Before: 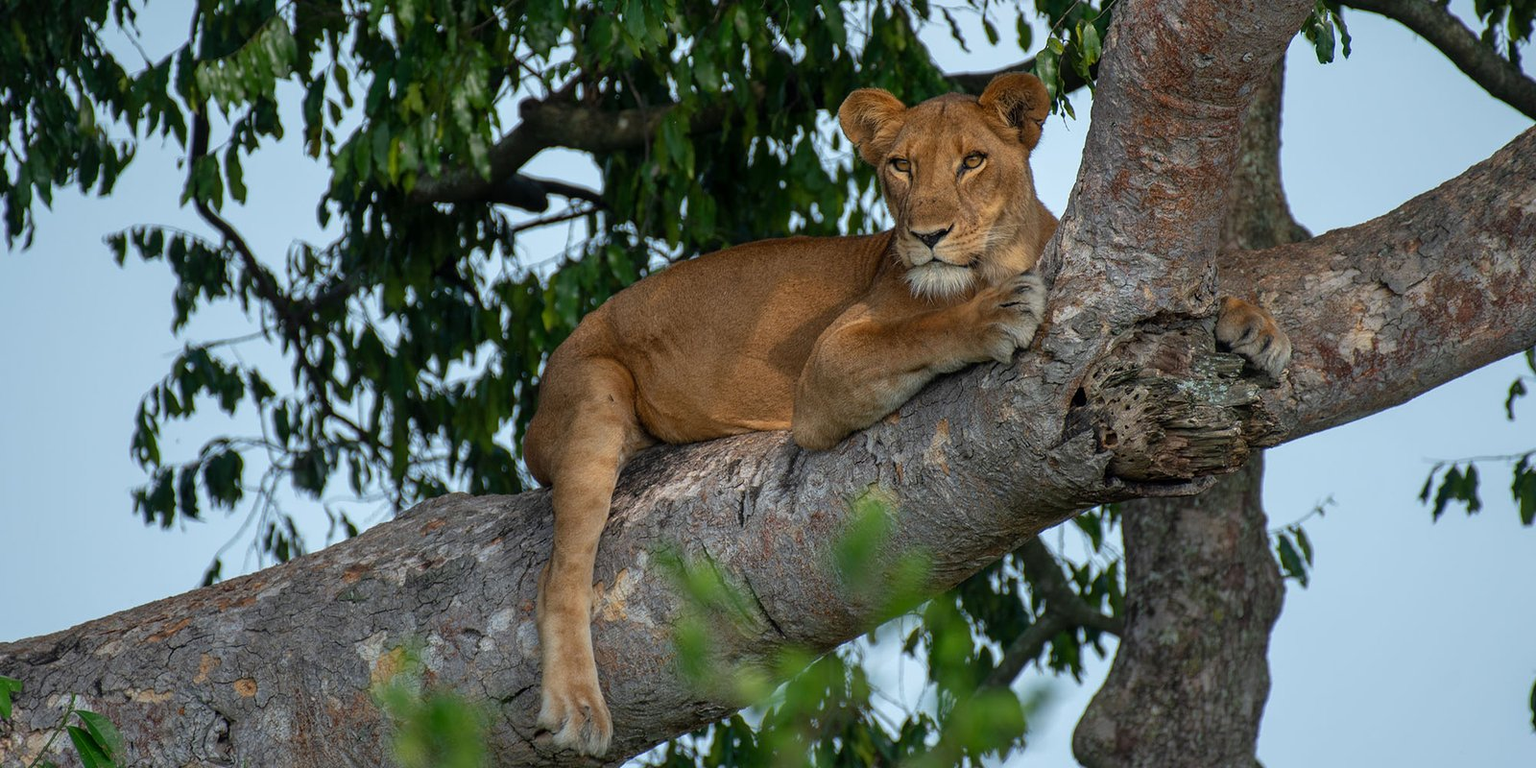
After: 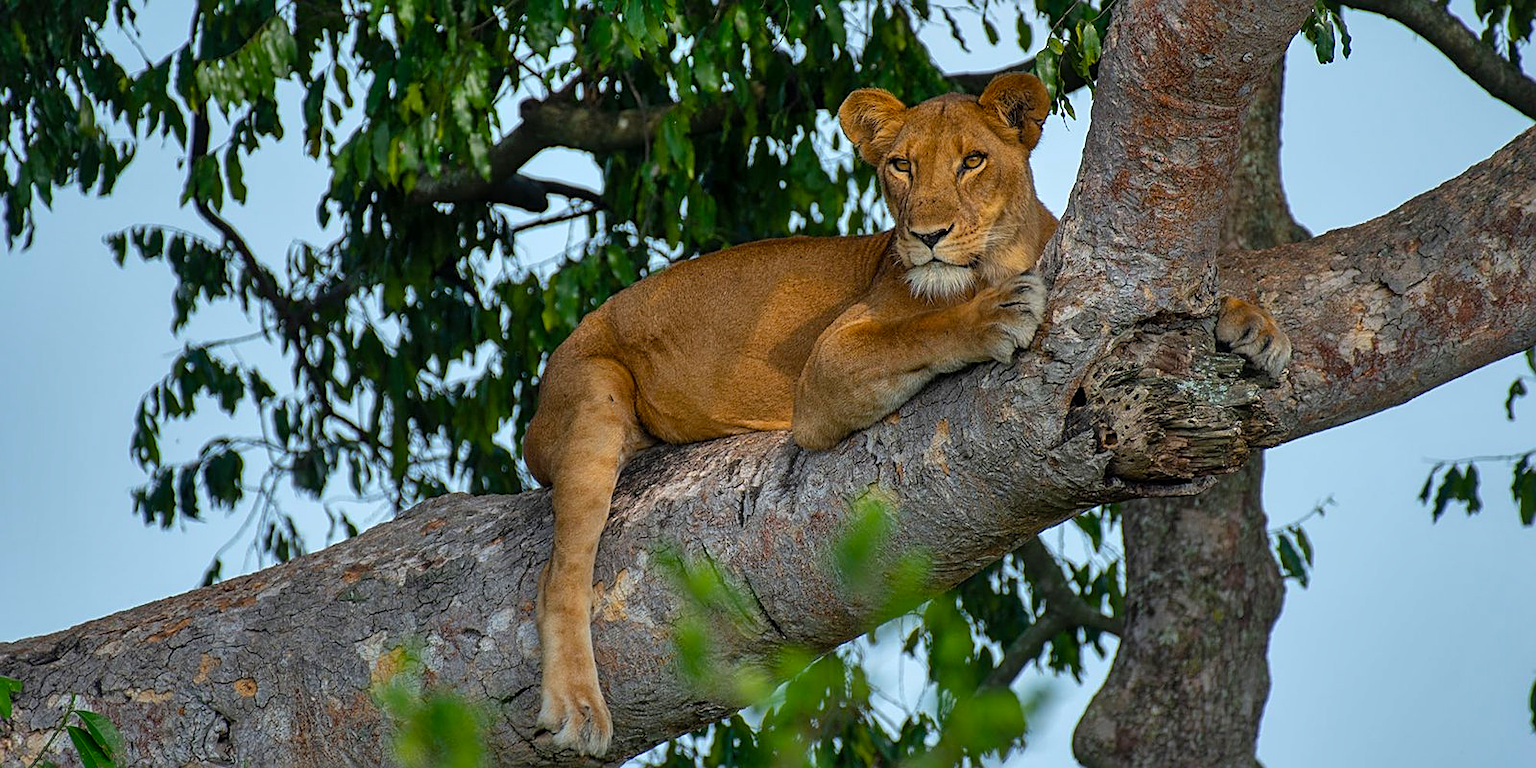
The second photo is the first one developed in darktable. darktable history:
shadows and highlights: soften with gaussian
sharpen: on, module defaults
color balance rgb: perceptual saturation grading › global saturation 31.145%
